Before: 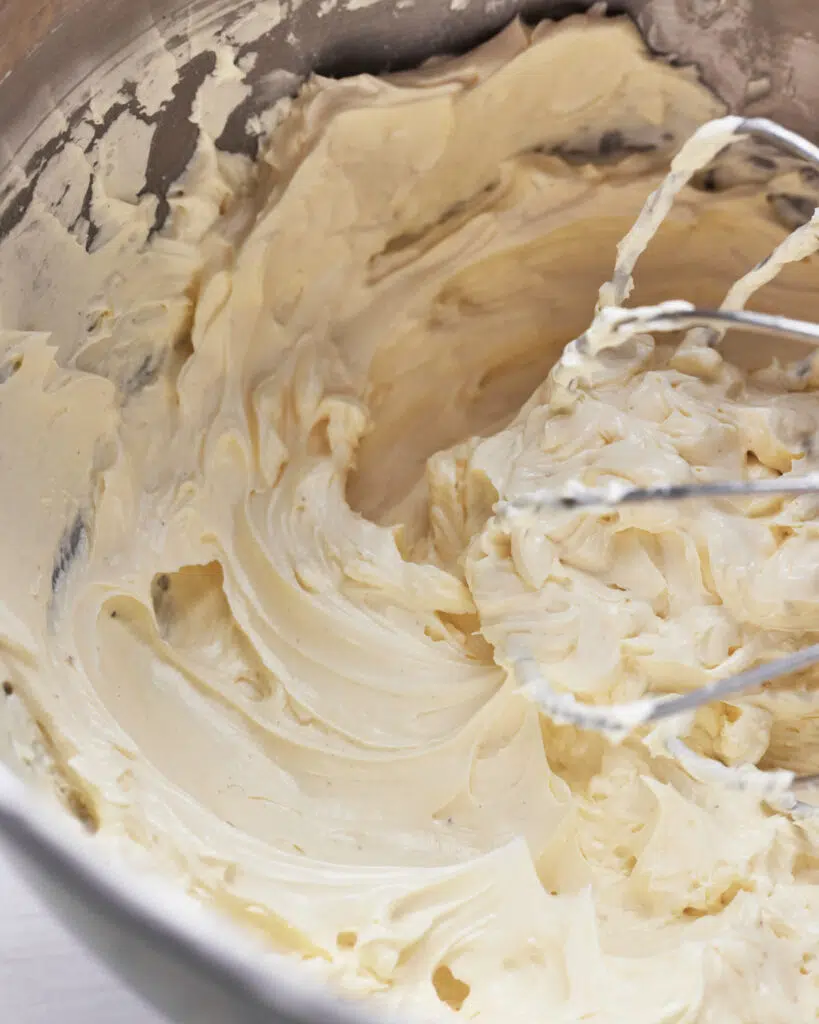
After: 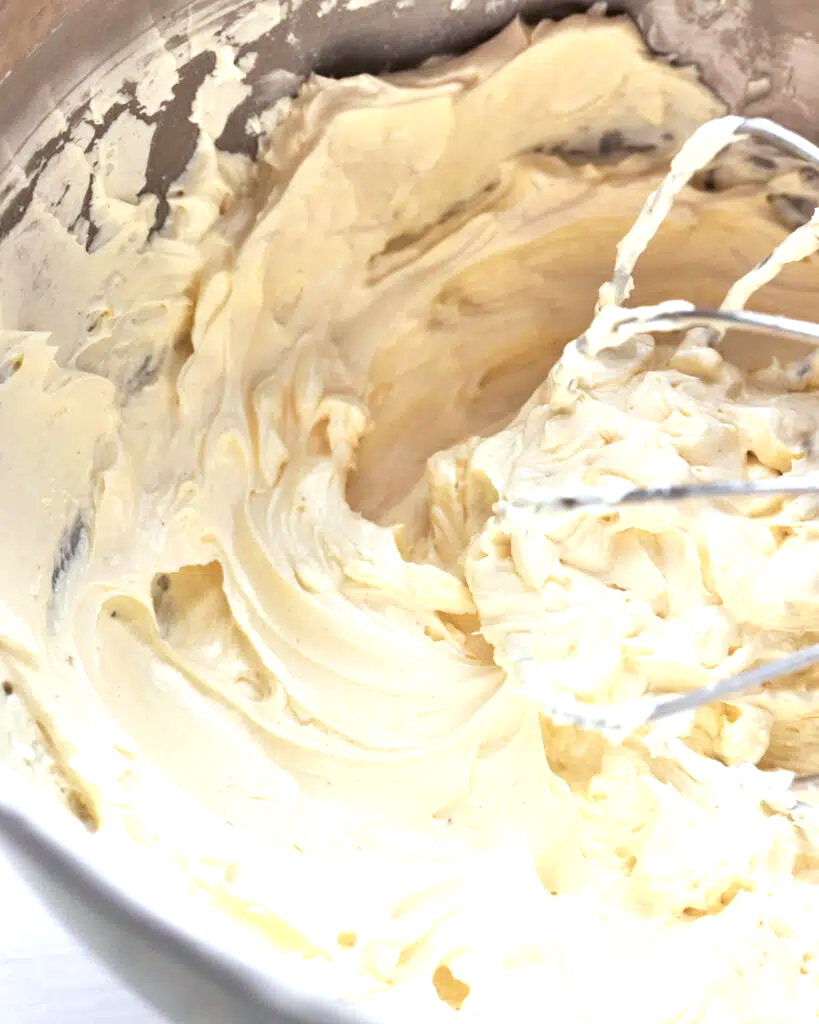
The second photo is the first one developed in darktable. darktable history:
color correction: highlights a* -2.94, highlights b* -1.92, shadows a* 2.17, shadows b* 2.65
exposure: exposure 0.77 EV, compensate highlight preservation false
